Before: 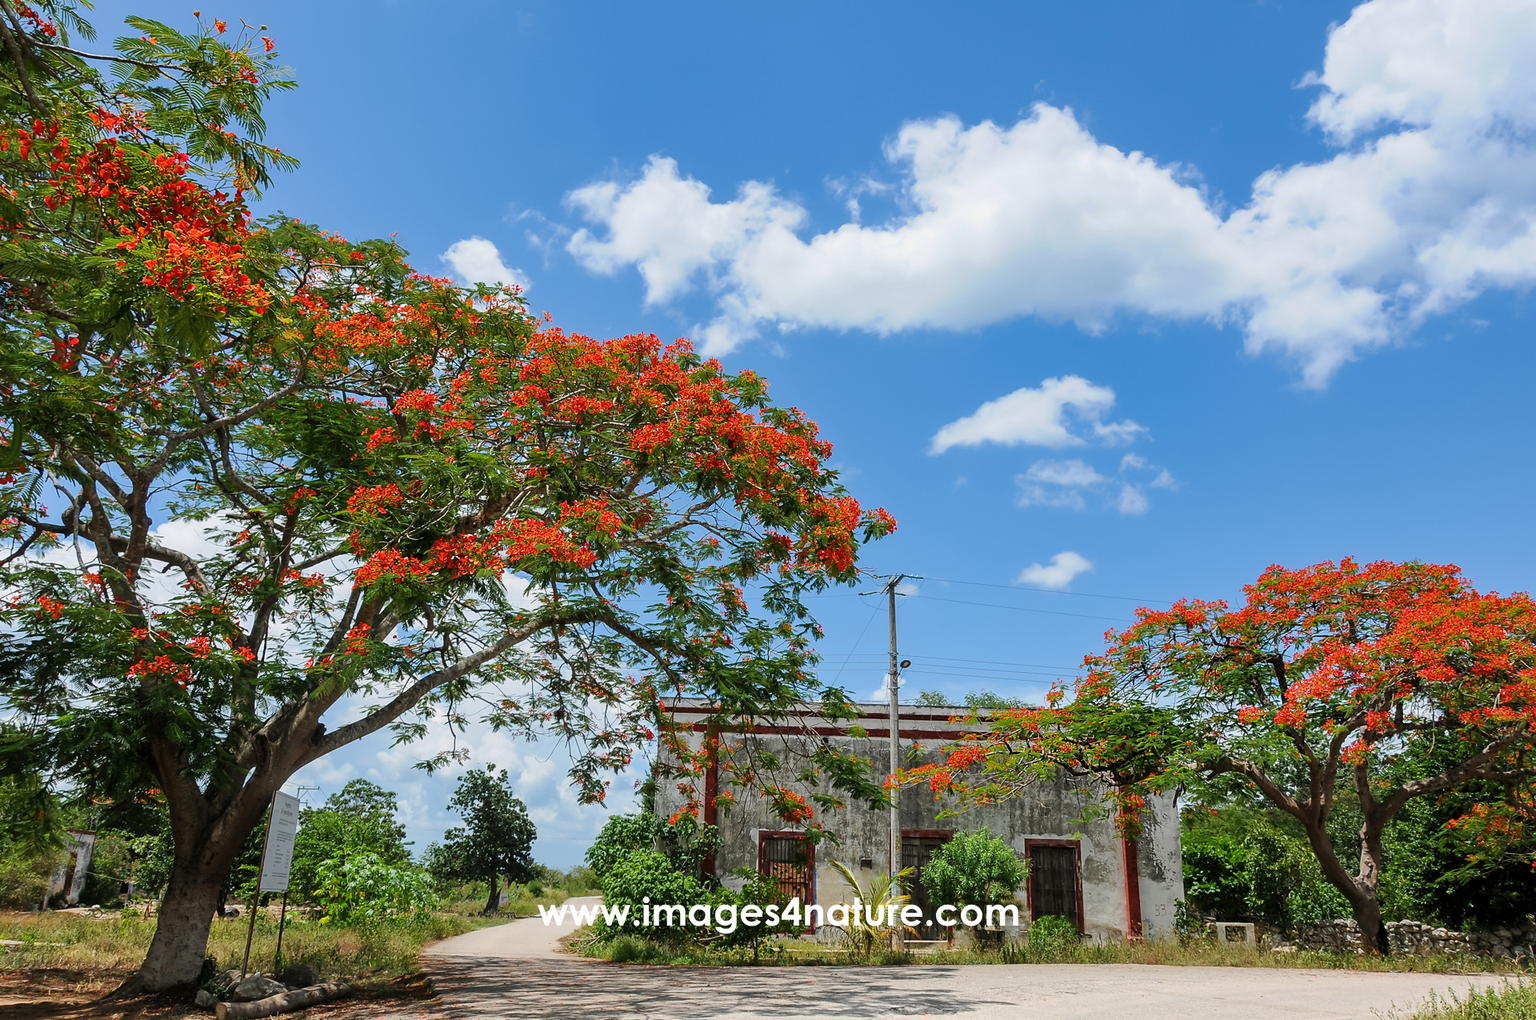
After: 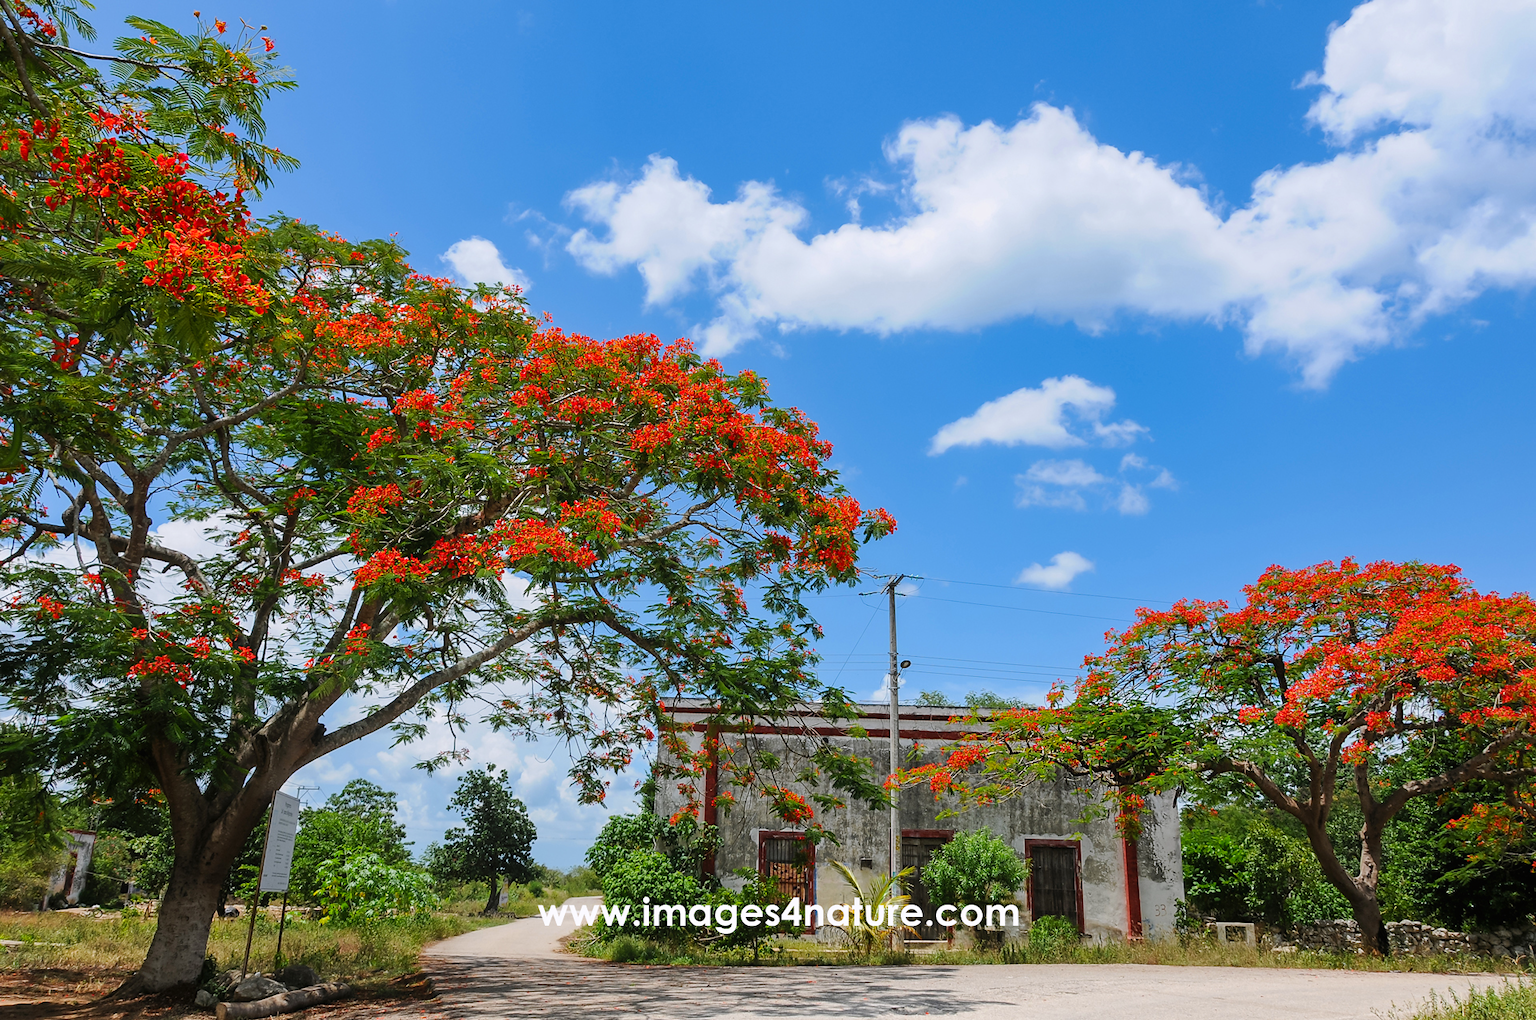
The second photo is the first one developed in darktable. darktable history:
color correction: saturation 1.11
white balance: red 1.004, blue 1.024
contrast equalizer: octaves 7, y [[0.6 ×6], [0.55 ×6], [0 ×6], [0 ×6], [0 ×6]], mix -0.1
